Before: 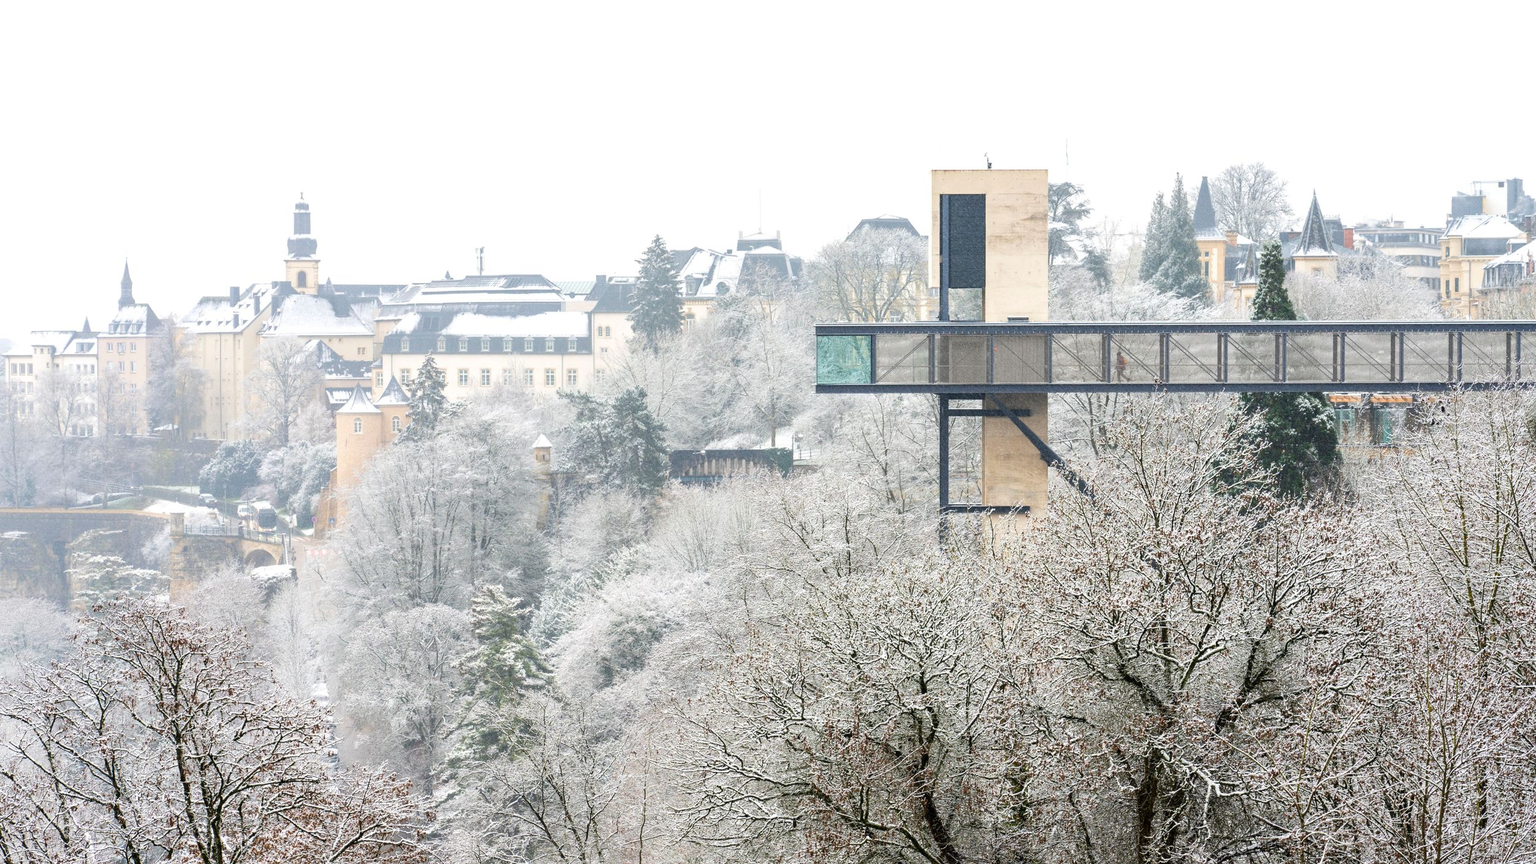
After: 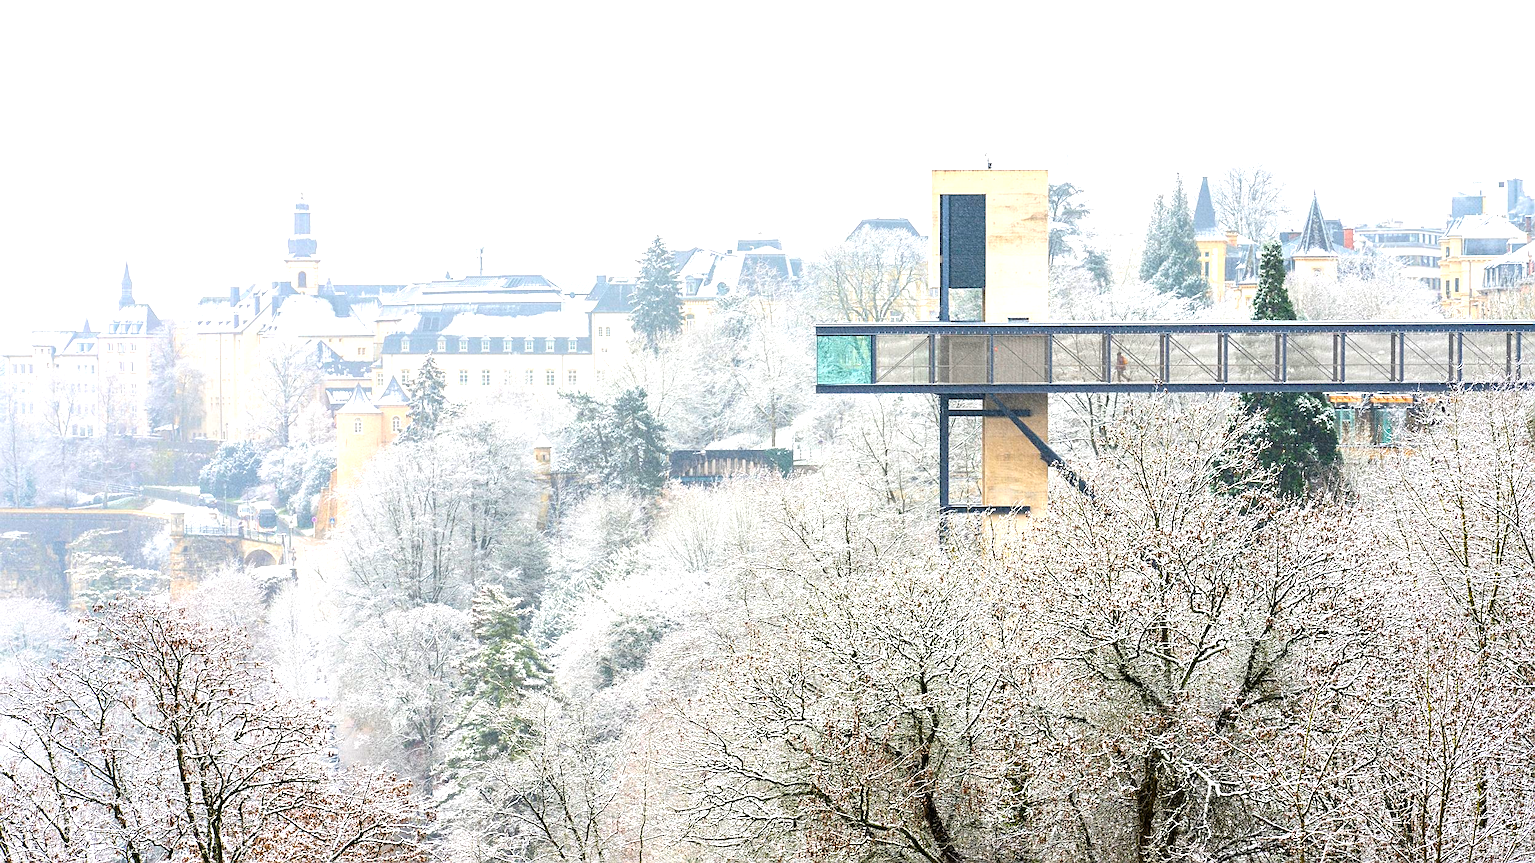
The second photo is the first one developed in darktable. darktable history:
sharpen: on, module defaults
white balance: emerald 1
exposure: exposure 0.566 EV, compensate highlight preservation false
color balance rgb: linear chroma grading › global chroma 15%, perceptual saturation grading › global saturation 30%
